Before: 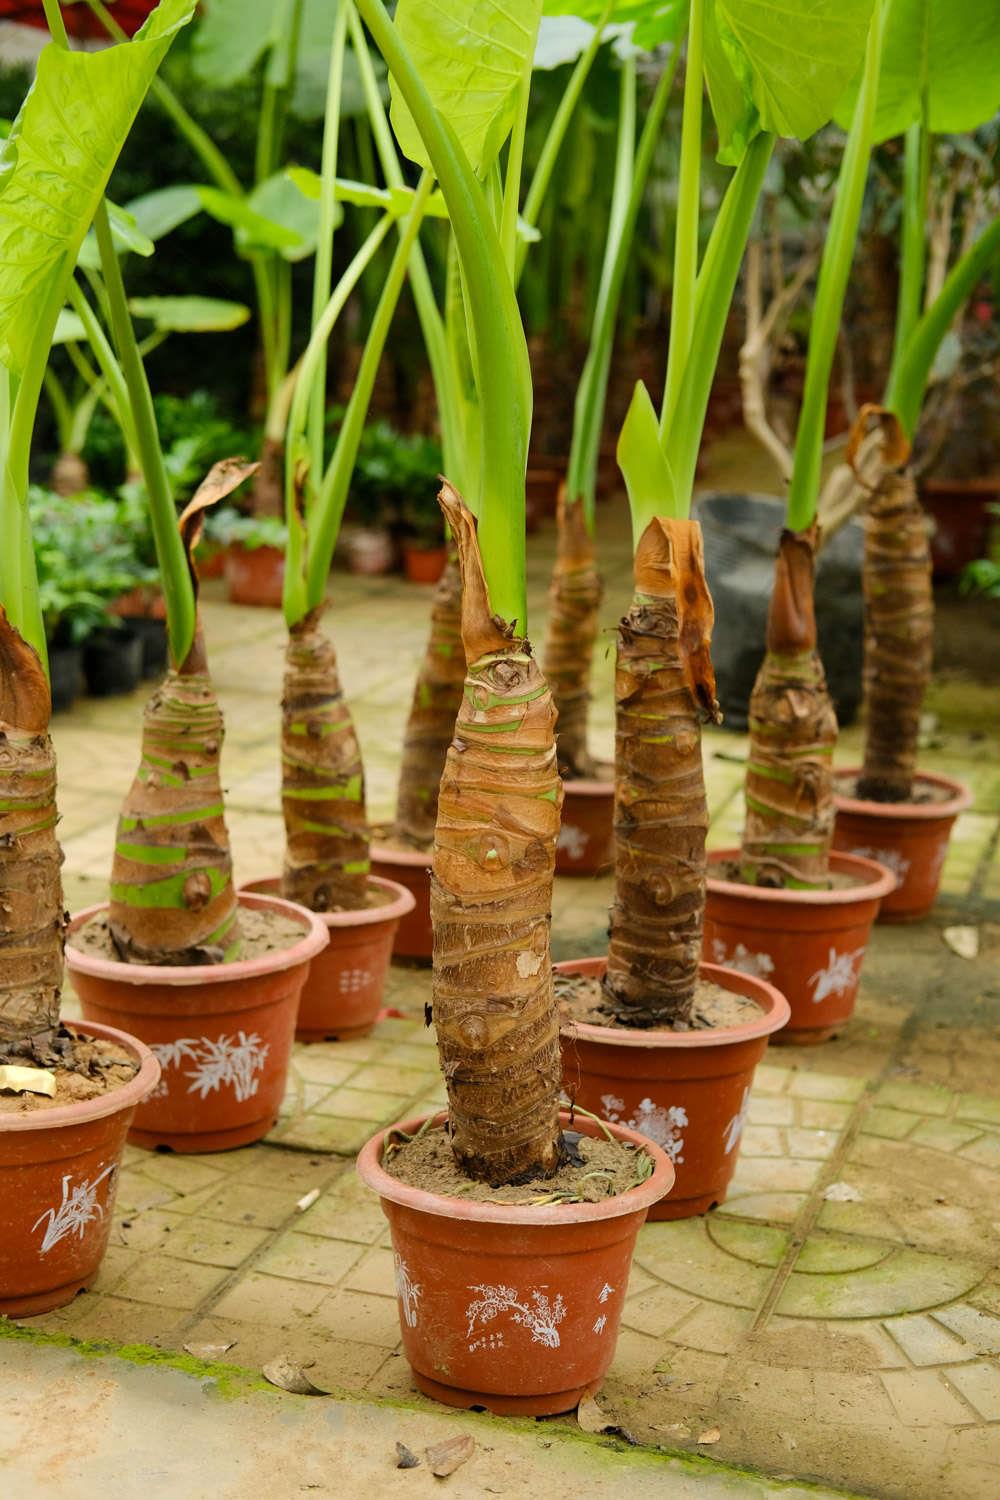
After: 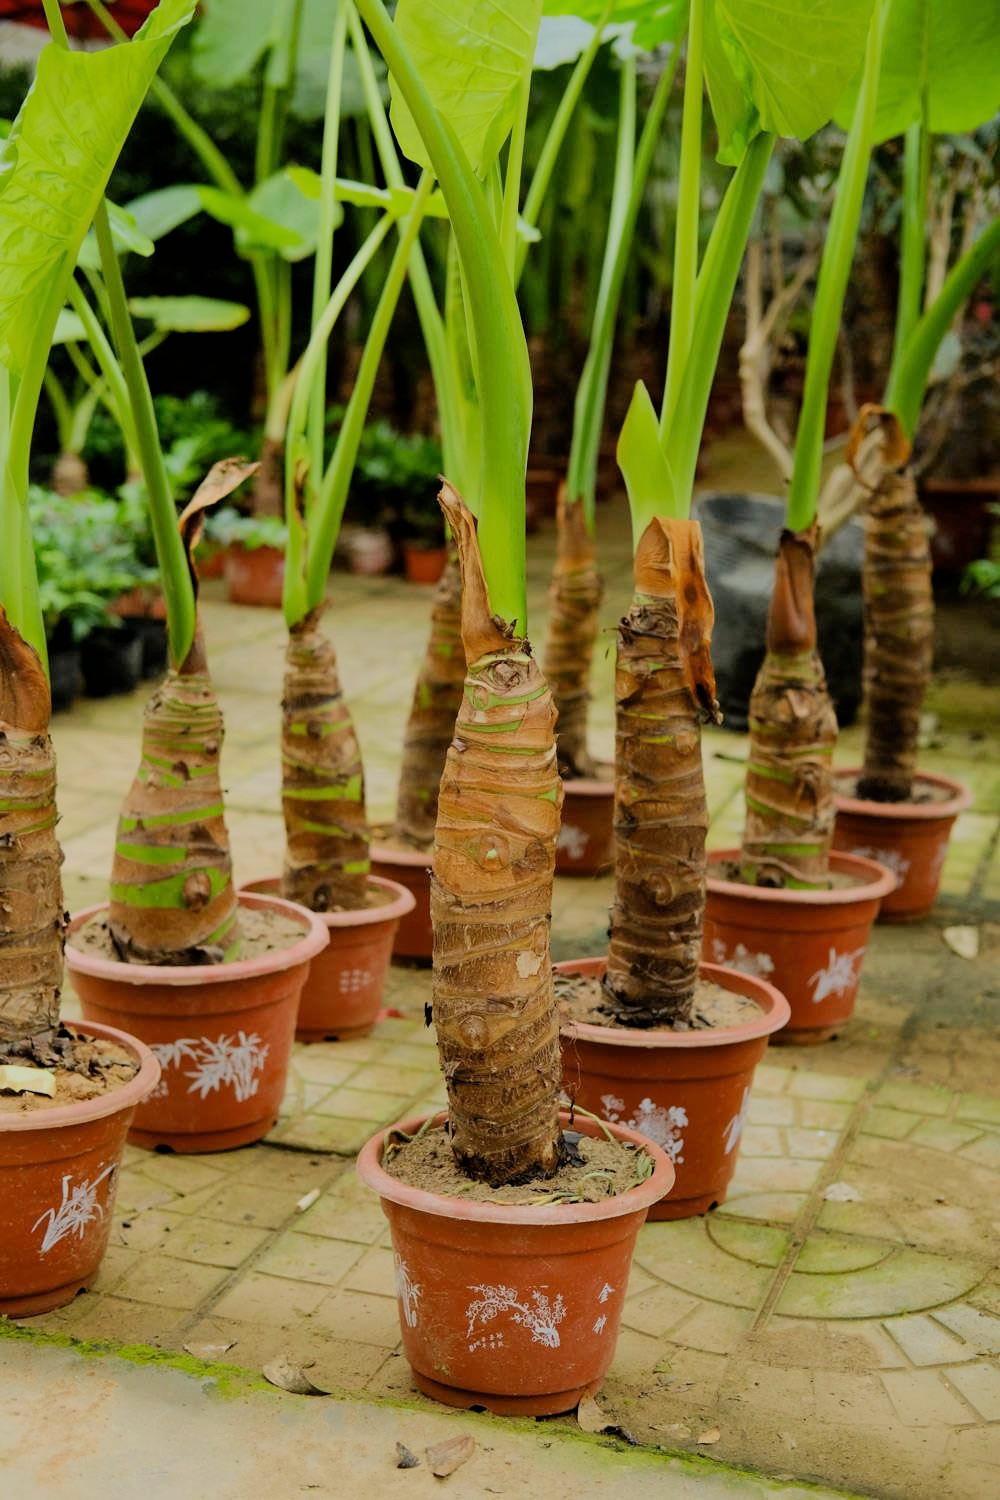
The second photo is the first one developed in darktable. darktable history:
white balance: red 0.98, blue 1.034
filmic rgb: black relative exposure -7.15 EV, white relative exposure 5.36 EV, hardness 3.02, color science v6 (2022)
